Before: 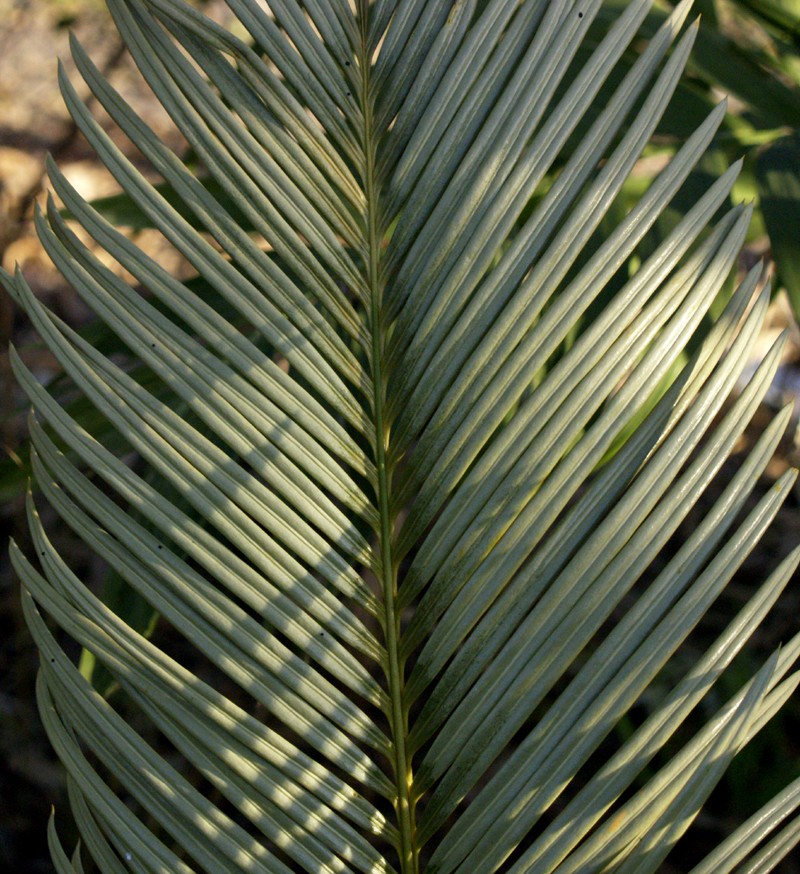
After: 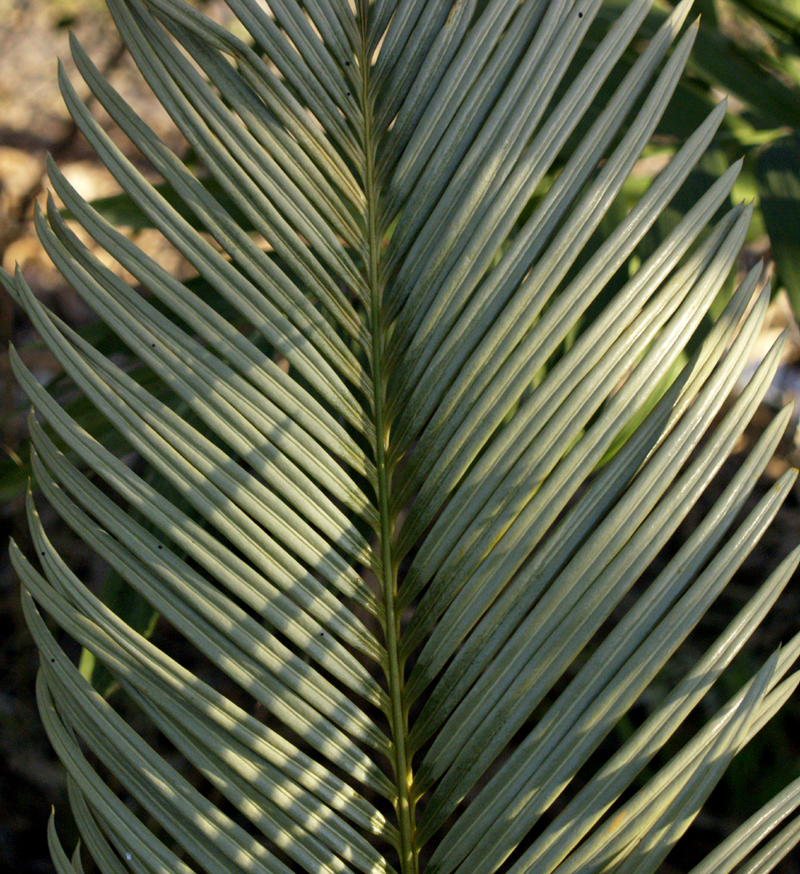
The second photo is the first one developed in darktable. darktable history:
shadows and highlights: radius 336.08, shadows 28.19, soften with gaussian
